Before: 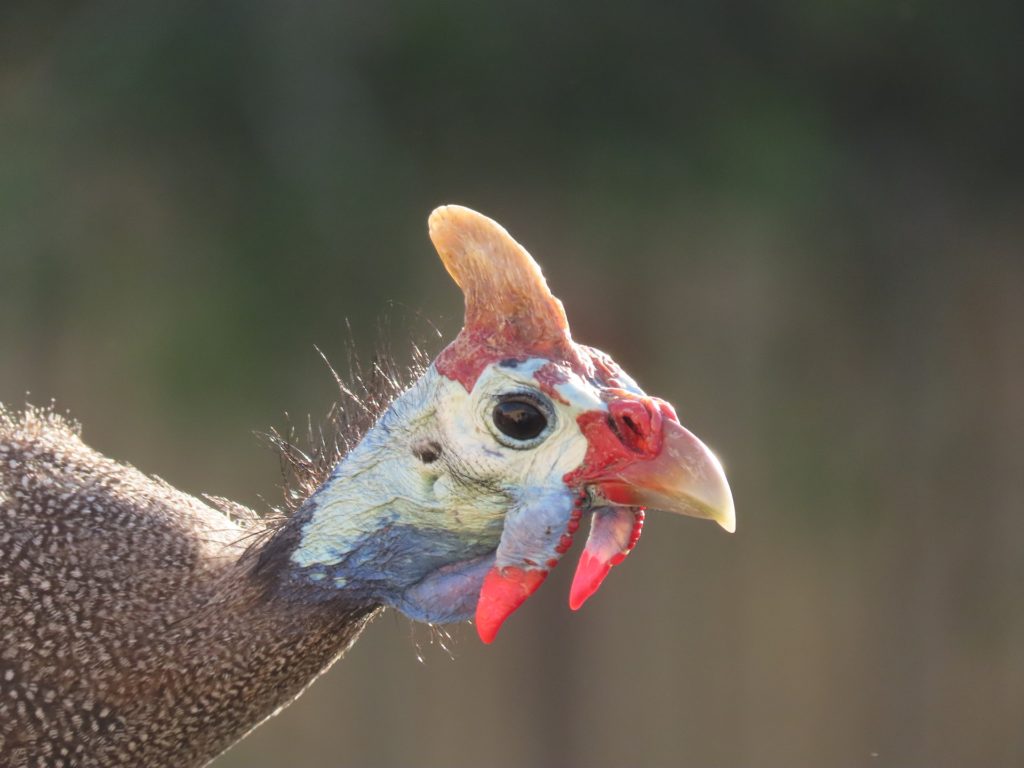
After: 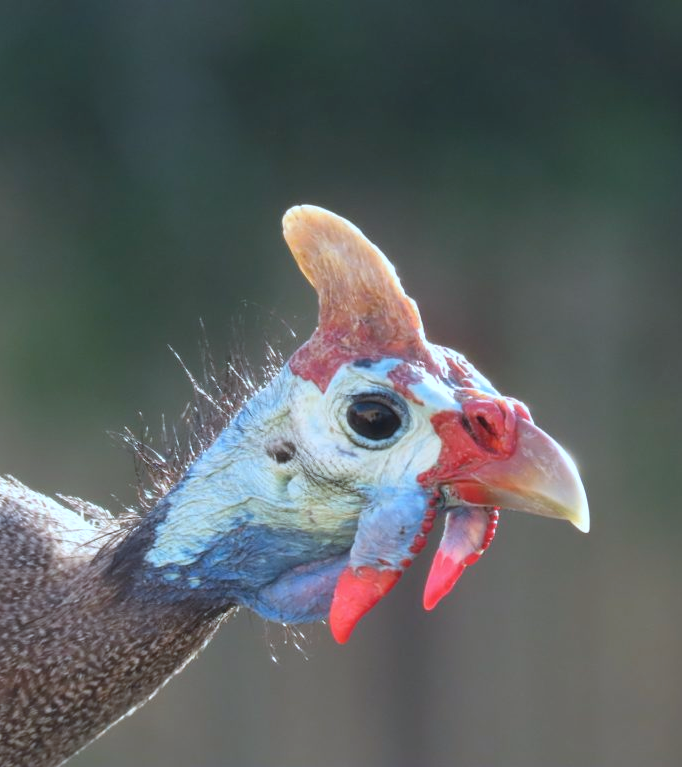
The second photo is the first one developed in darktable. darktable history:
crop and rotate: left 14.292%, right 19.041%
color calibration: output R [1.063, -0.012, -0.003, 0], output G [0, 1.022, 0.021, 0], output B [-0.079, 0.047, 1, 0], illuminant custom, x 0.389, y 0.387, temperature 3838.64 K
